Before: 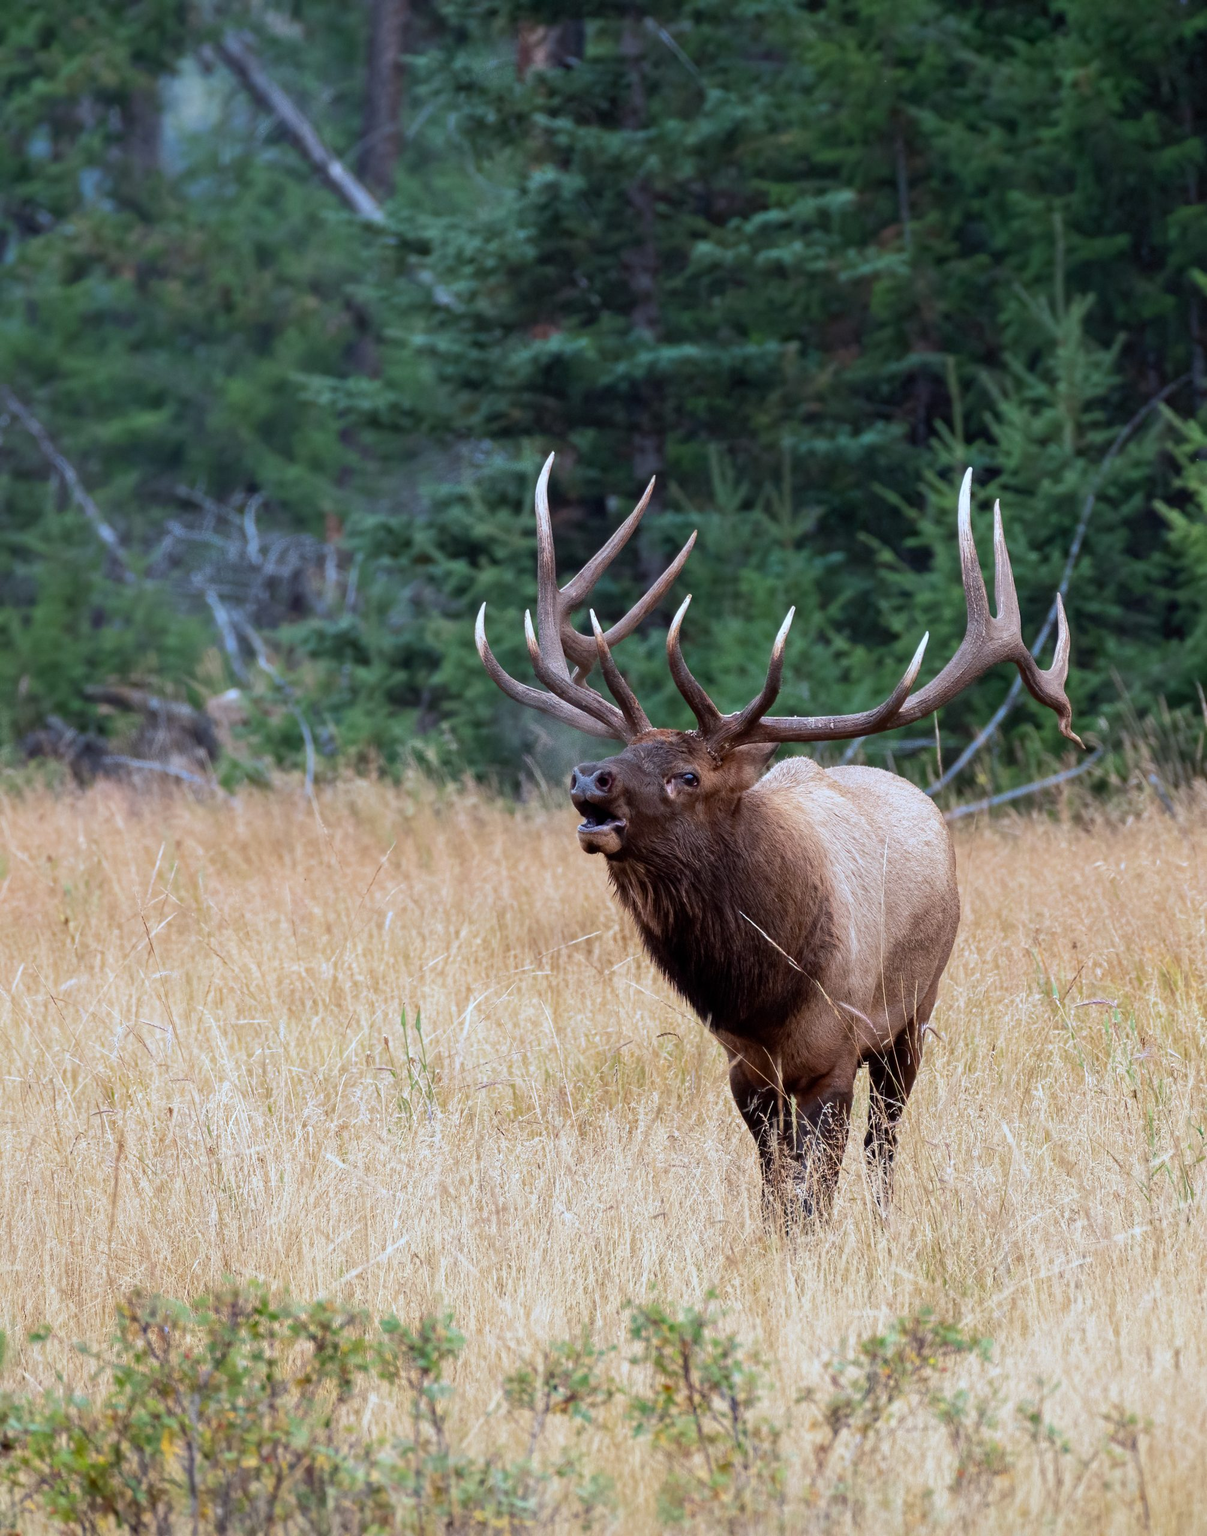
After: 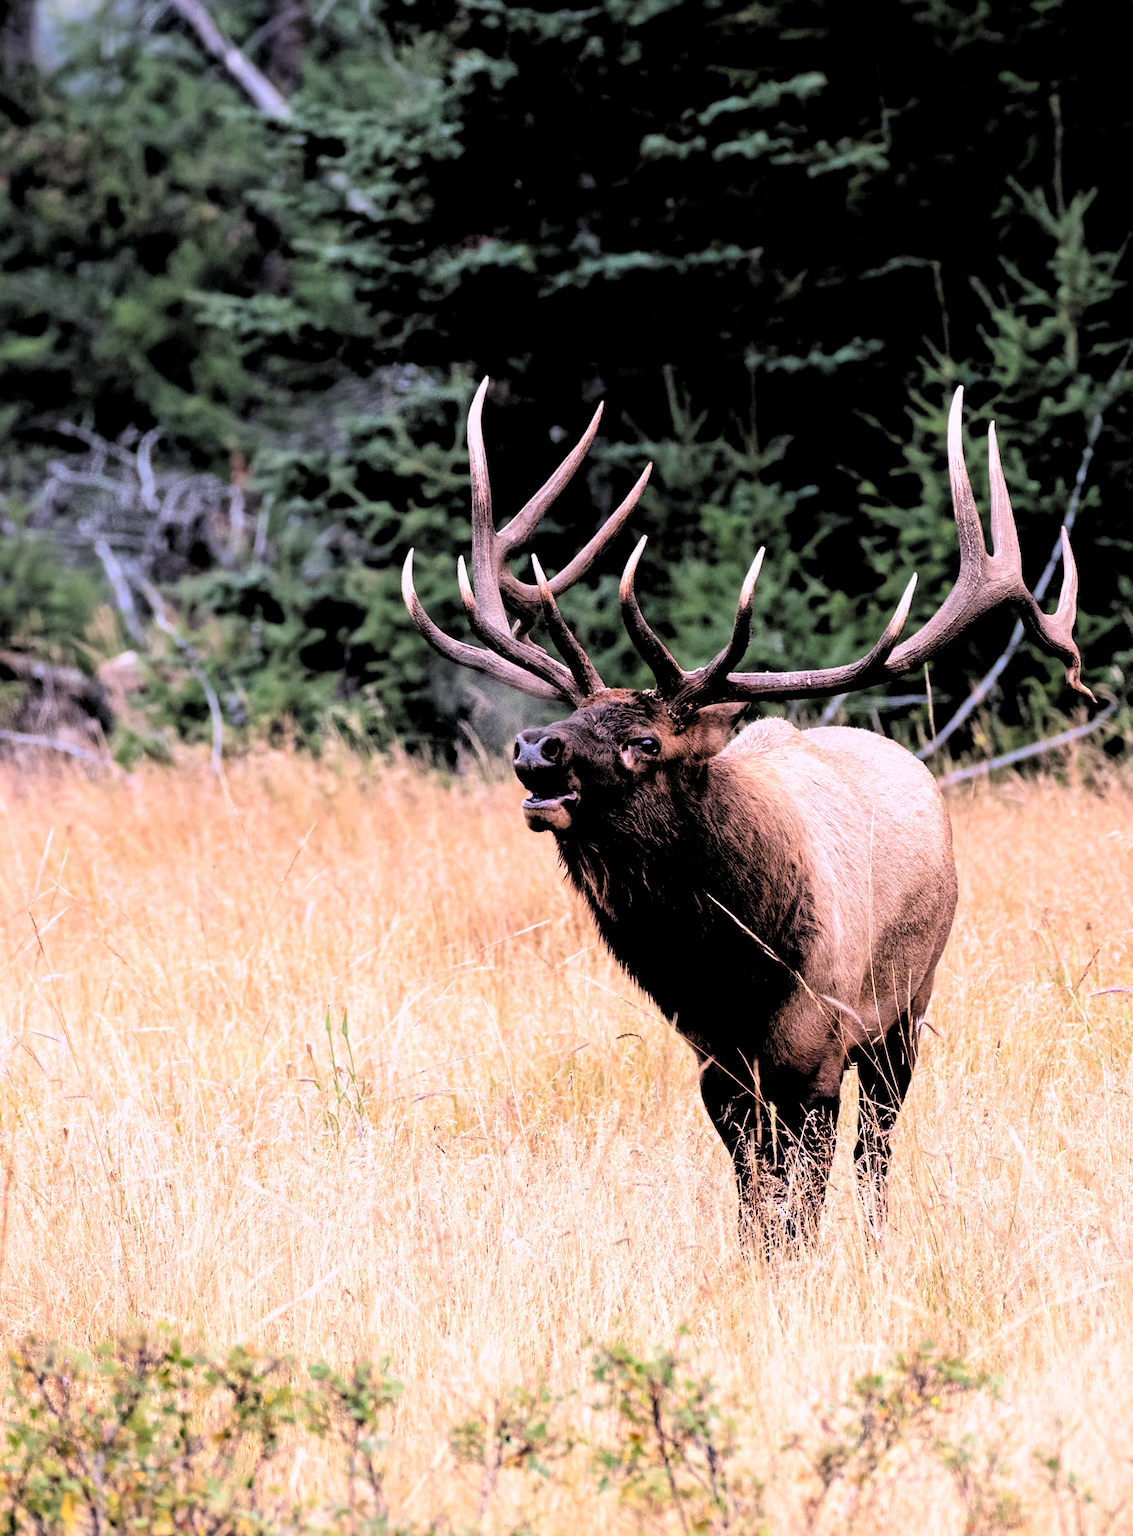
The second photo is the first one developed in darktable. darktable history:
rotate and perspective: rotation -1°, crop left 0.011, crop right 0.989, crop top 0.025, crop bottom 0.975
color correction: highlights a* 14.52, highlights b* 4.84
filmic rgb: middle gray luminance 13.55%, black relative exposure -1.97 EV, white relative exposure 3.1 EV, threshold 6 EV, target black luminance 0%, hardness 1.79, latitude 59.23%, contrast 1.728, highlights saturation mix 5%, shadows ↔ highlights balance -37.52%, add noise in highlights 0, color science v3 (2019), use custom middle-gray values true, iterations of high-quality reconstruction 0, contrast in highlights soft, enable highlight reconstruction true
local contrast: mode bilateral grid, contrast 28, coarseness 16, detail 115%, midtone range 0.2
crop: left 9.807%, top 6.259%, right 7.334%, bottom 2.177%
